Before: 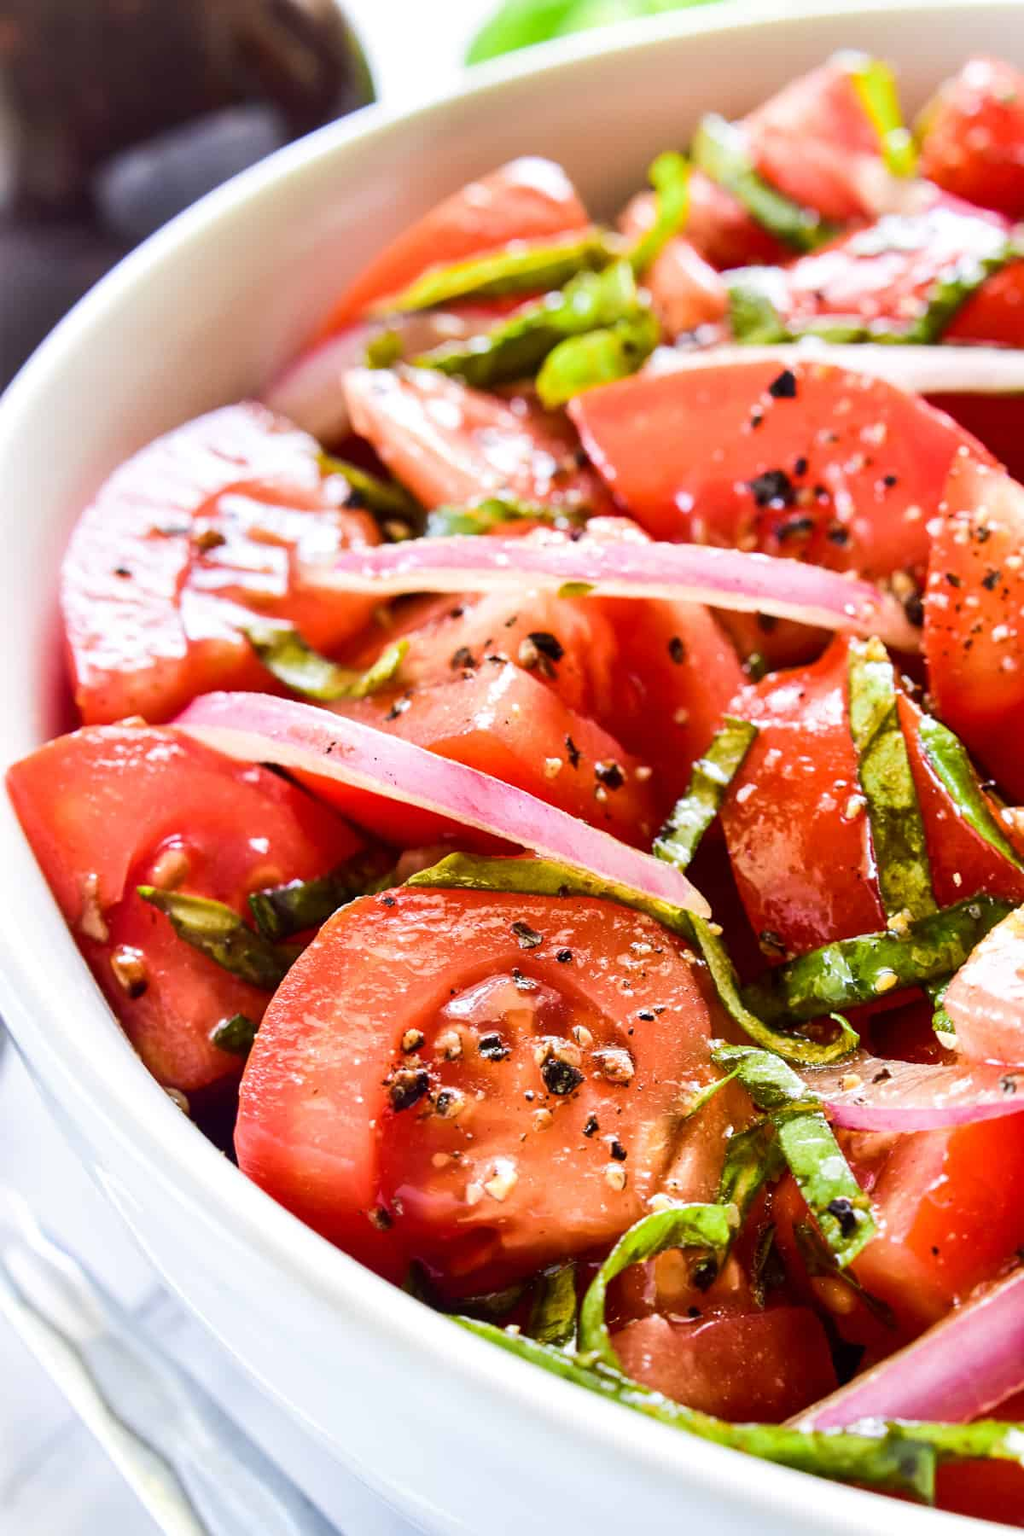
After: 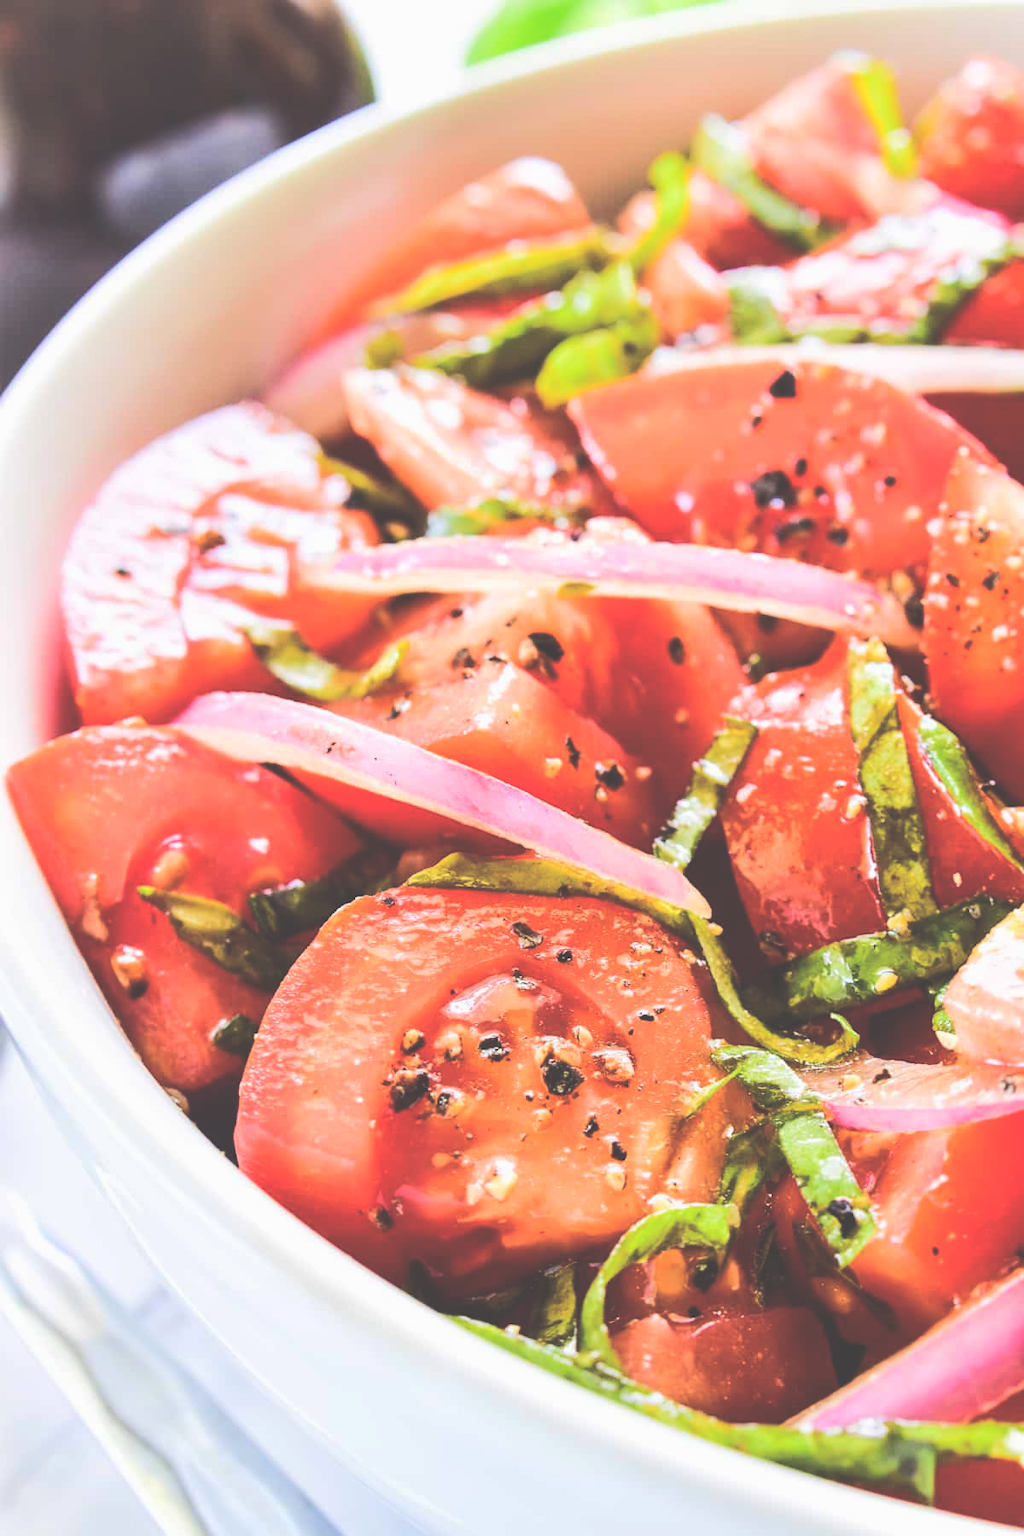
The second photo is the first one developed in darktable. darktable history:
tone curve: curves: ch0 [(0, 0) (0.003, 0.062) (0.011, 0.07) (0.025, 0.083) (0.044, 0.094) (0.069, 0.105) (0.1, 0.117) (0.136, 0.136) (0.177, 0.164) (0.224, 0.201) (0.277, 0.256) (0.335, 0.335) (0.399, 0.424) (0.468, 0.529) (0.543, 0.641) (0.623, 0.725) (0.709, 0.787) (0.801, 0.849) (0.898, 0.917) (1, 1)], color space Lab, linked channels, preserve colors none
exposure: black level correction -0.062, exposure -0.049 EV, compensate exposure bias true, compensate highlight preservation false
color balance rgb: perceptual saturation grading › global saturation 0.001%, global vibrance 20%
